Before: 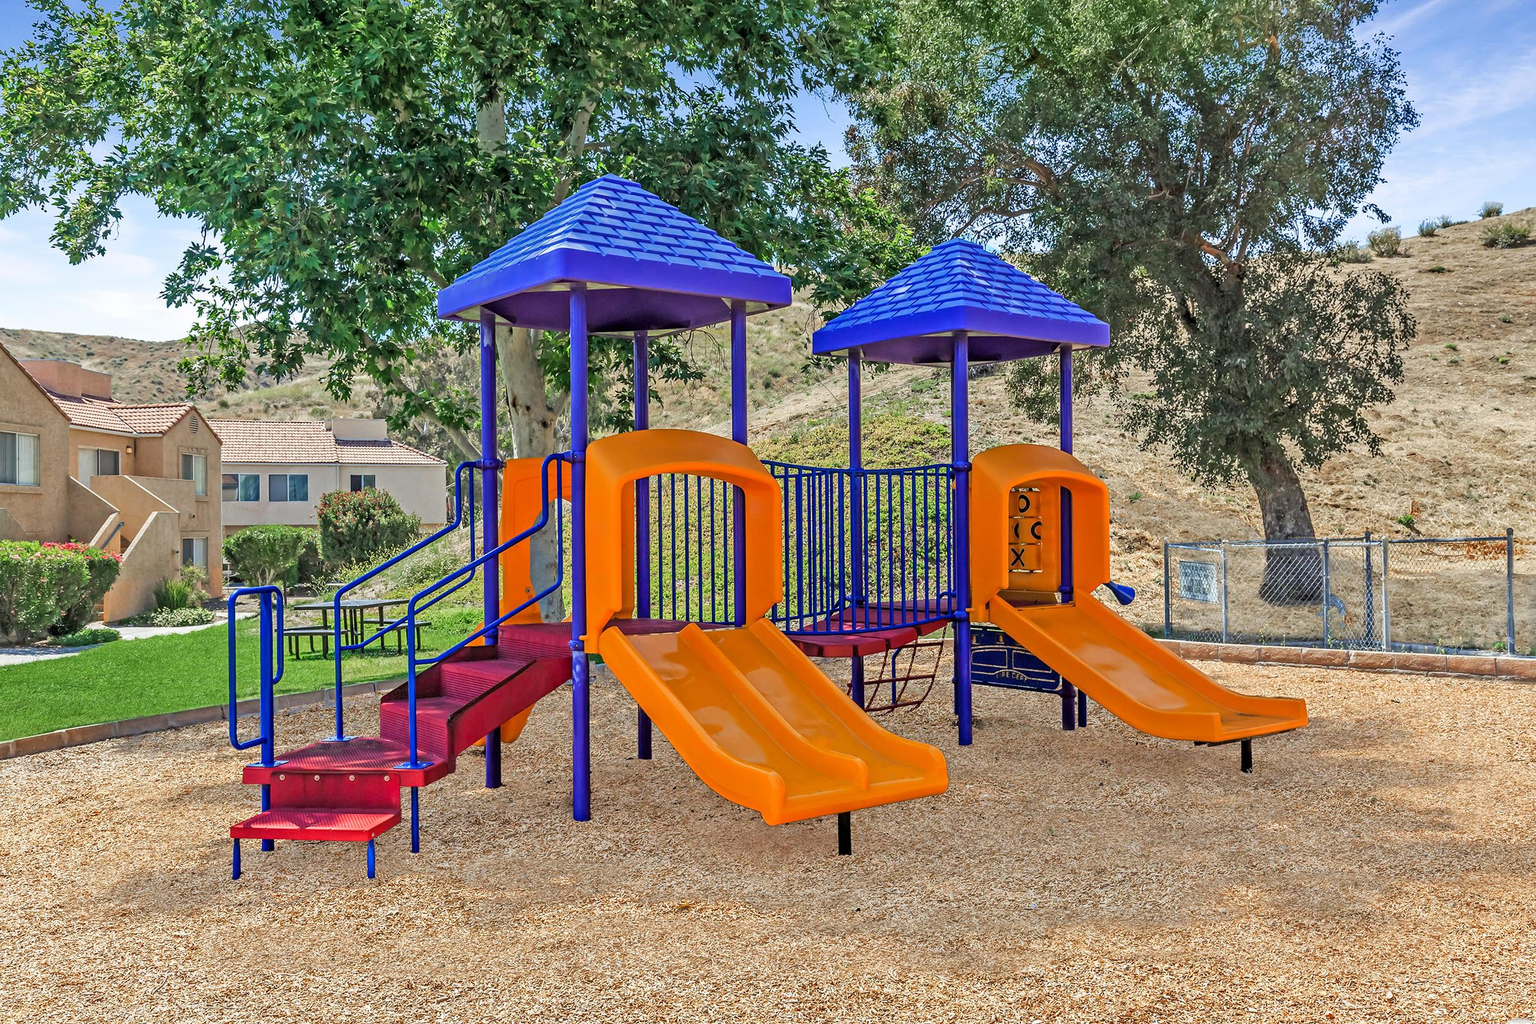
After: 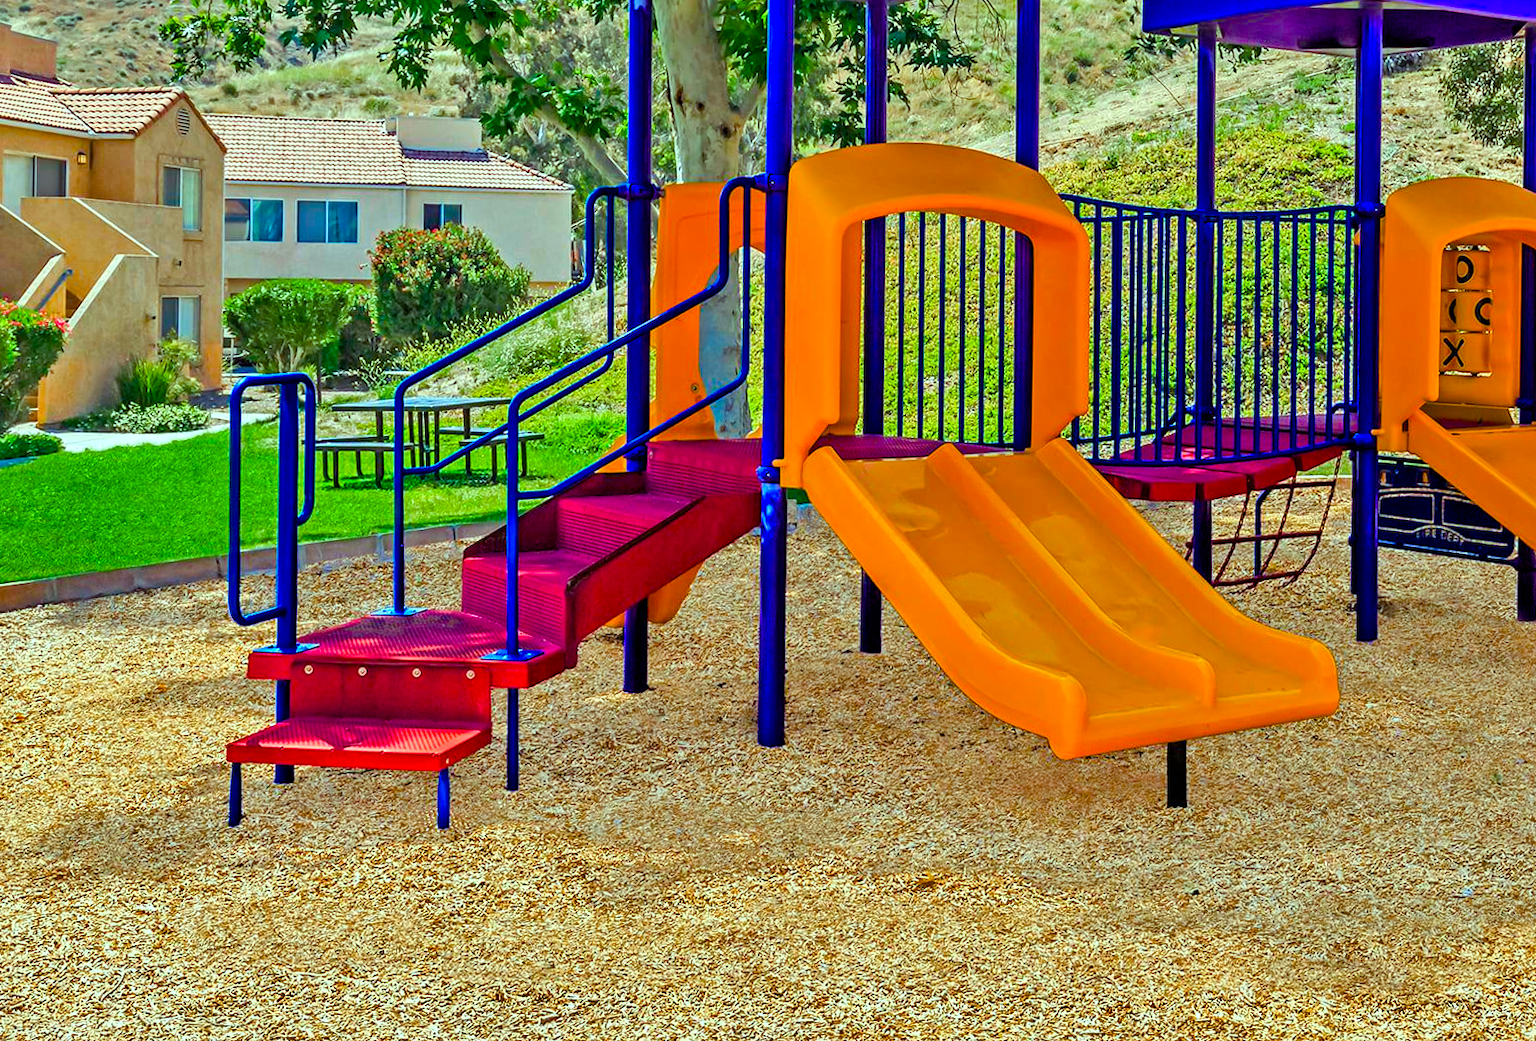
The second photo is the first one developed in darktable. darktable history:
shadows and highlights: soften with gaussian
color calibration: illuminant as shot in camera, x 0.358, y 0.373, temperature 4628.91 K
color balance rgb: highlights gain › luminance 15.277%, highlights gain › chroma 6.885%, highlights gain › hue 127.41°, linear chroma grading › global chroma 15.041%, perceptual saturation grading › global saturation 20%, perceptual saturation grading › highlights -14.131%, perceptual saturation grading › shadows 50.164%, global vibrance 45.762%
crop and rotate: angle -1.16°, left 3.699%, top 32.216%, right 29.701%
